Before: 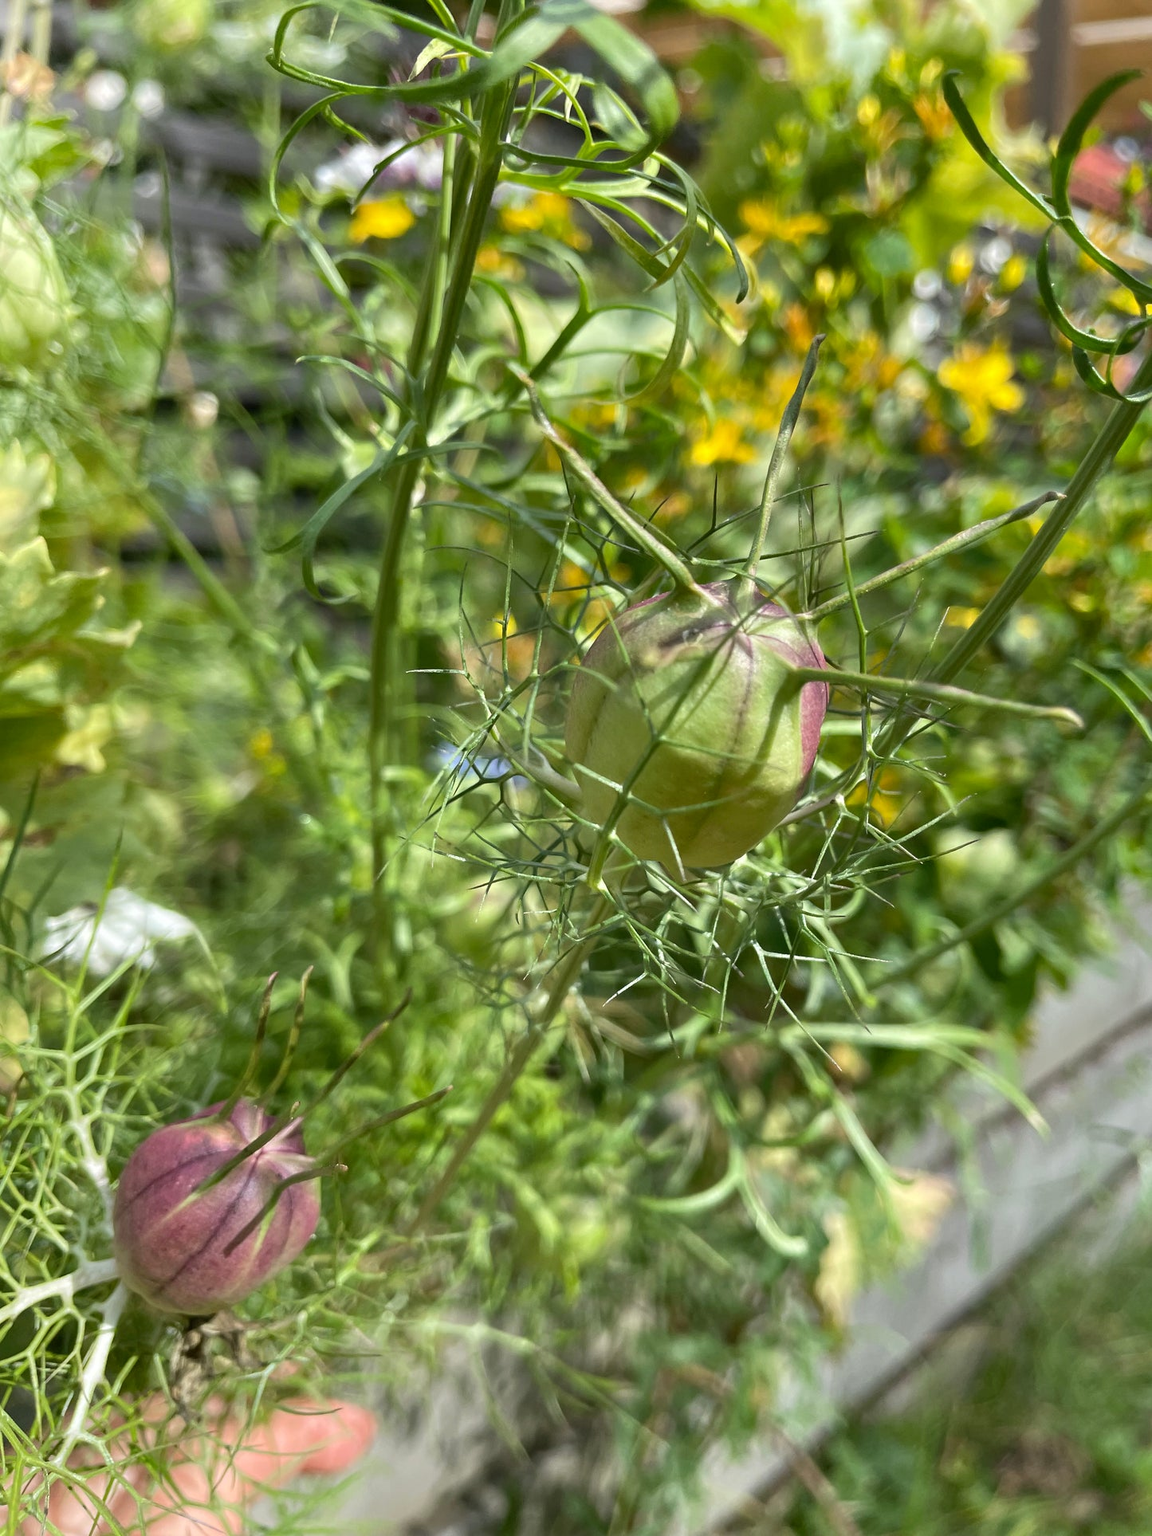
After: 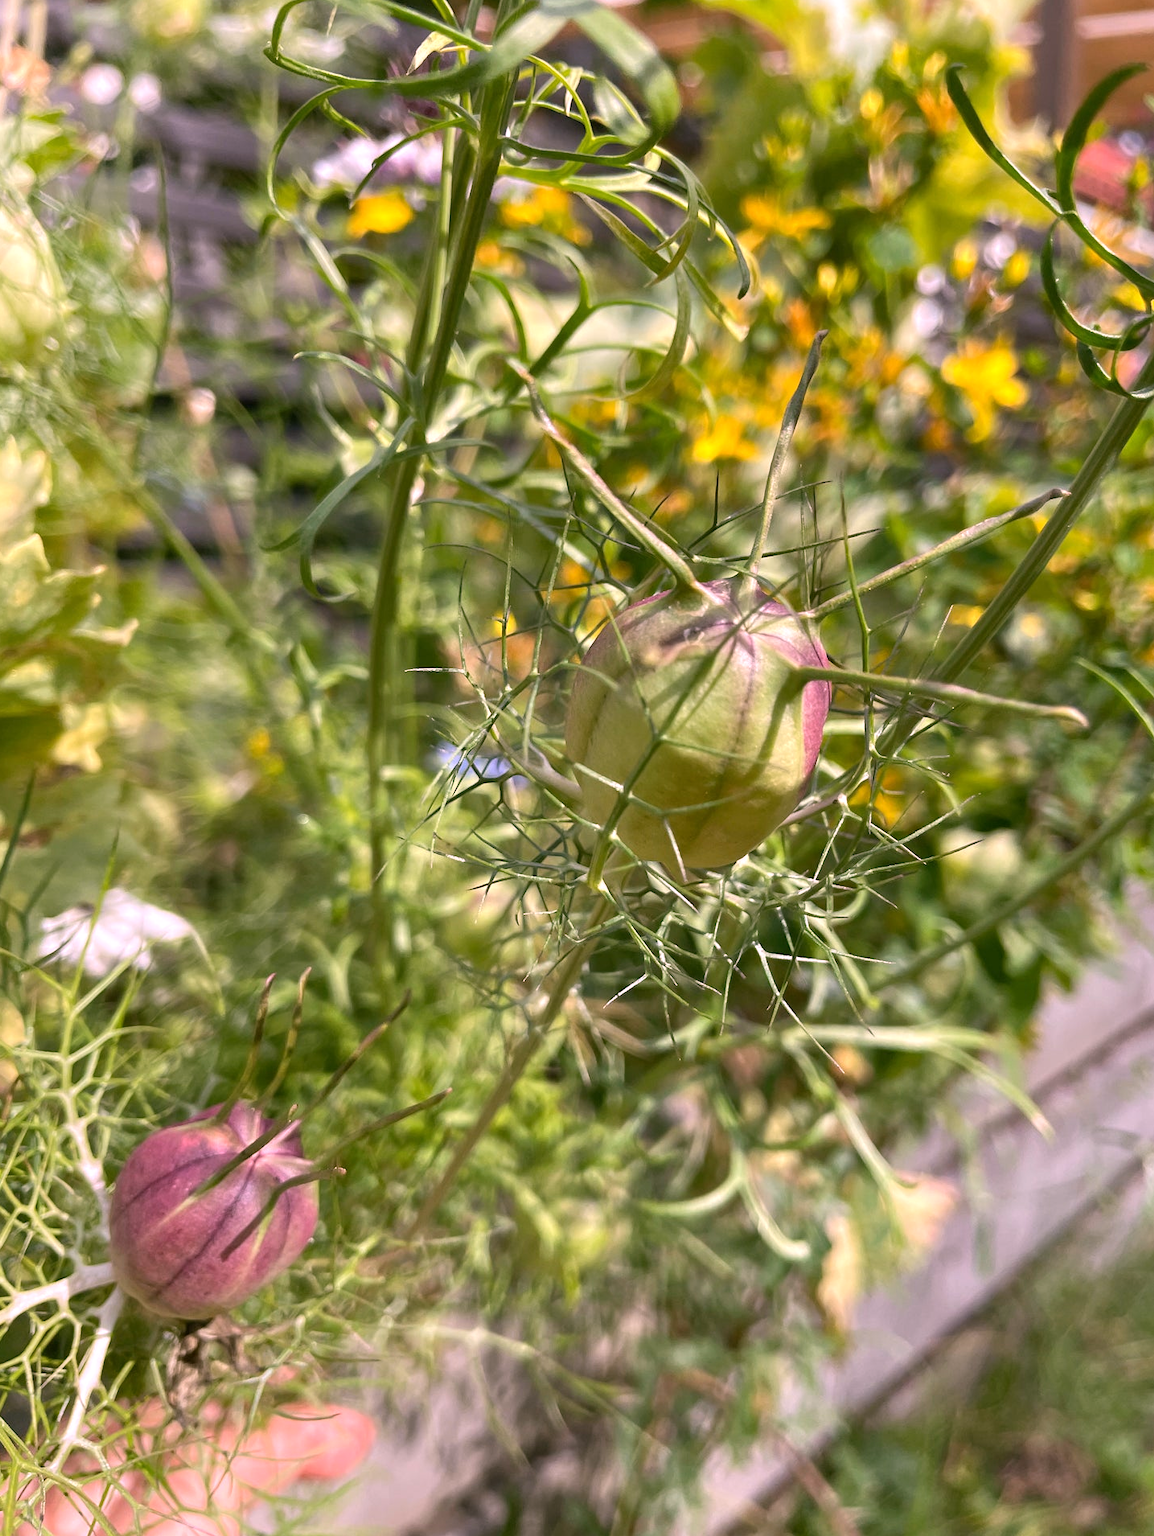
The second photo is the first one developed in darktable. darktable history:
white balance: red 1.188, blue 1.11
crop: left 0.434%, top 0.485%, right 0.244%, bottom 0.386%
